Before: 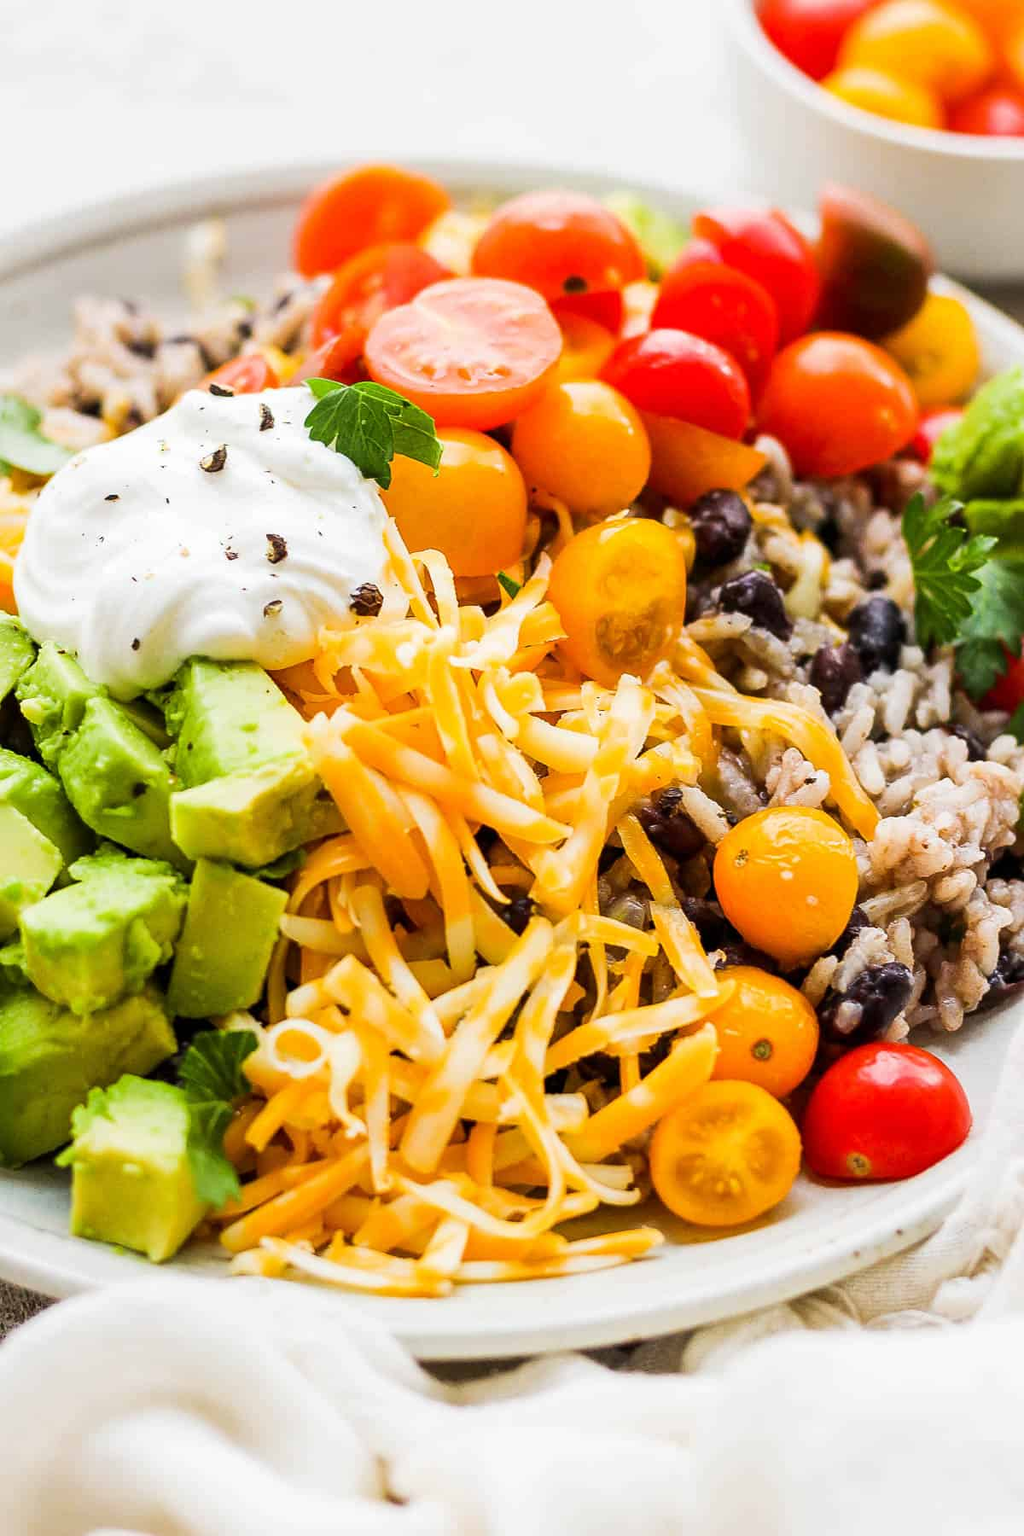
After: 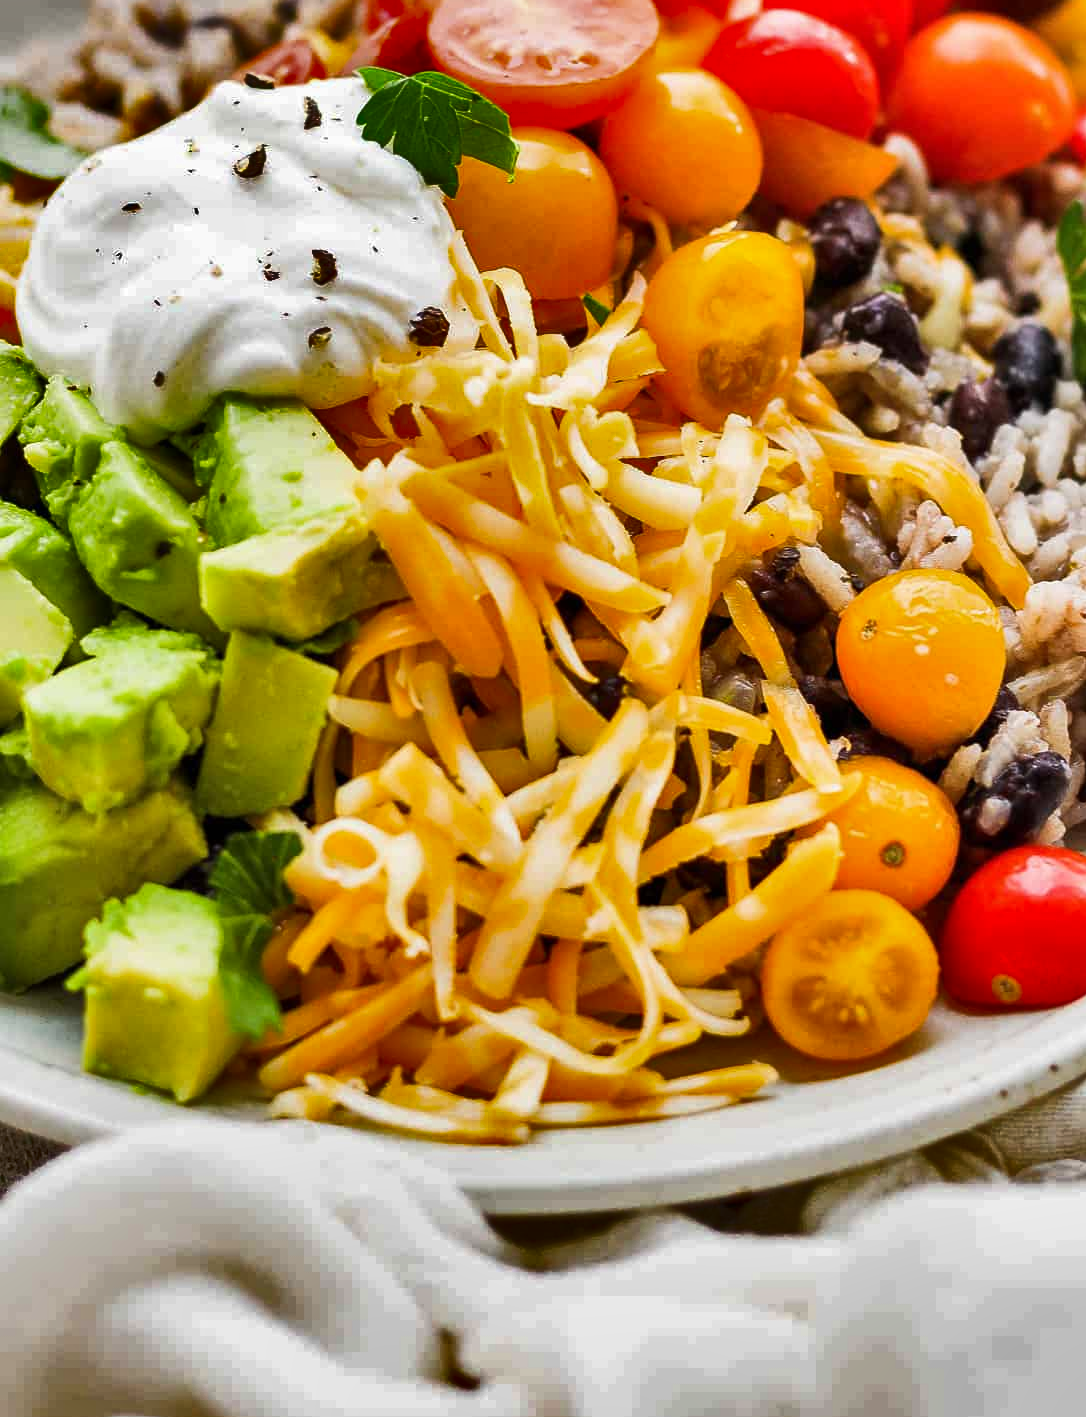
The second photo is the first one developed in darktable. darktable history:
crop: top 20.916%, right 9.437%, bottom 0.316%
shadows and highlights: shadows 24.5, highlights -78.15, soften with gaussian
